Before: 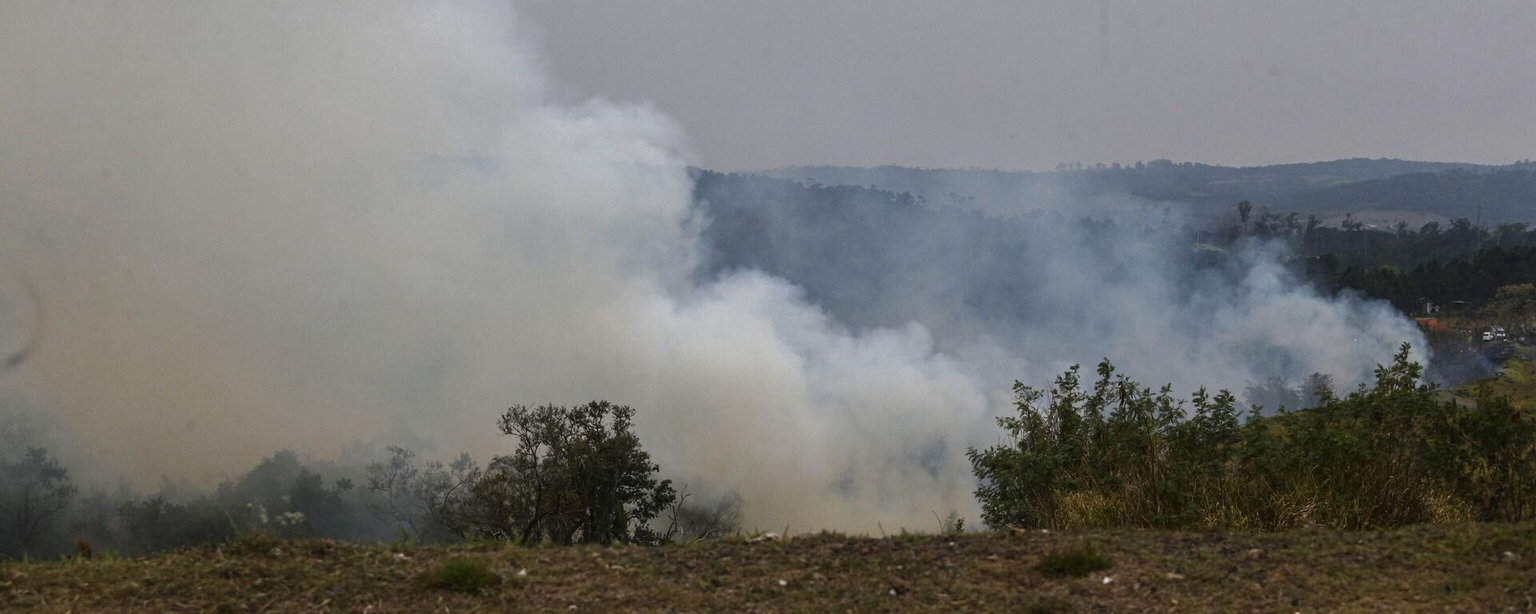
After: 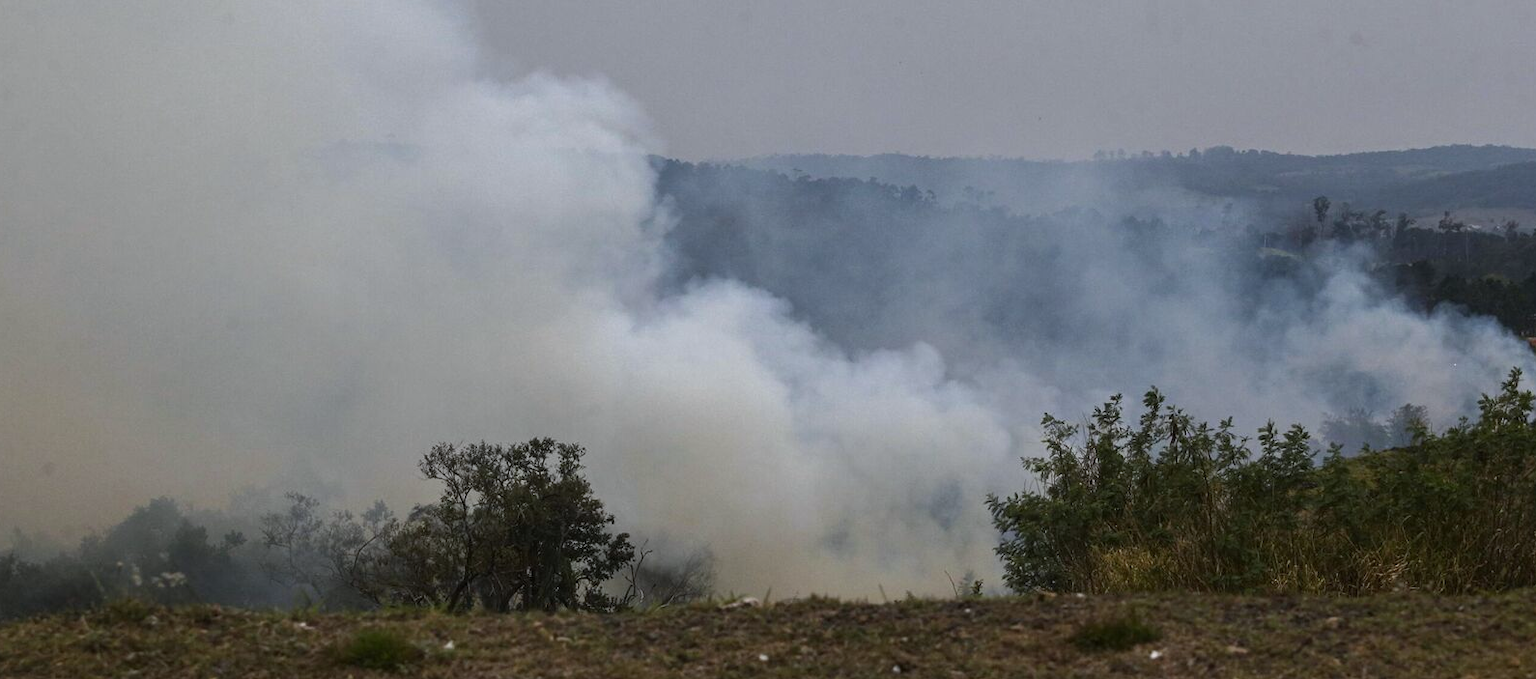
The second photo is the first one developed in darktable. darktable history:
white balance: red 0.98, blue 1.034
crop: left 9.807%, top 6.259%, right 7.334%, bottom 2.177%
